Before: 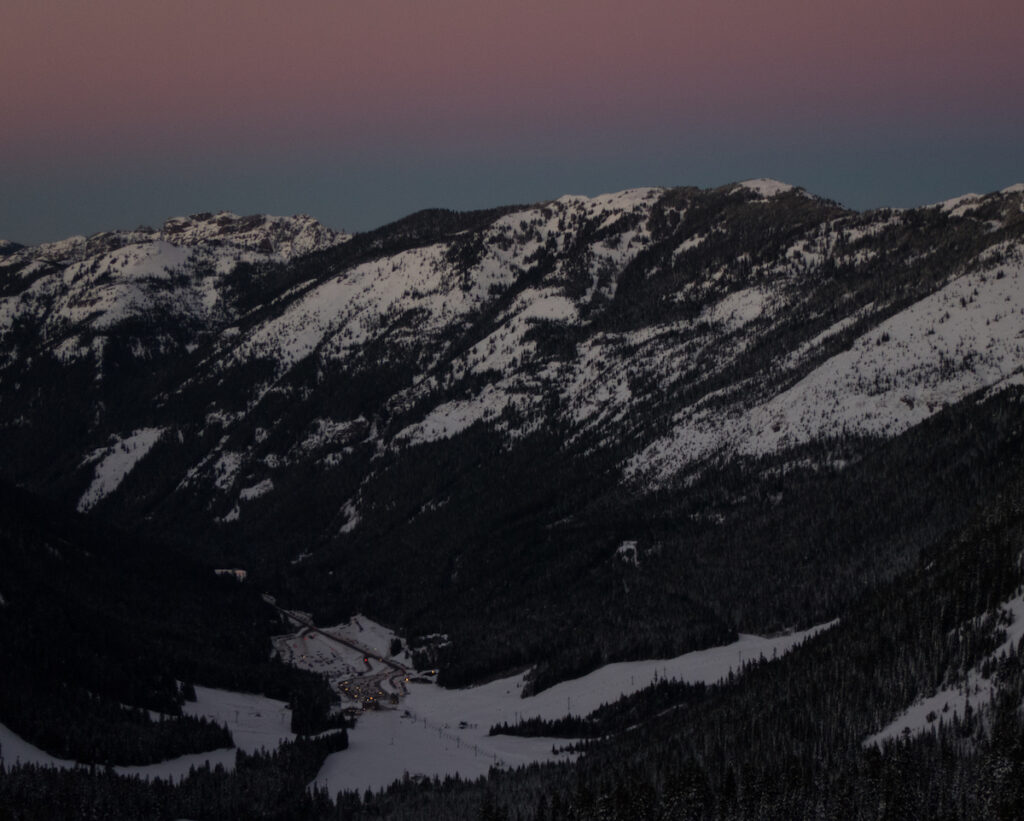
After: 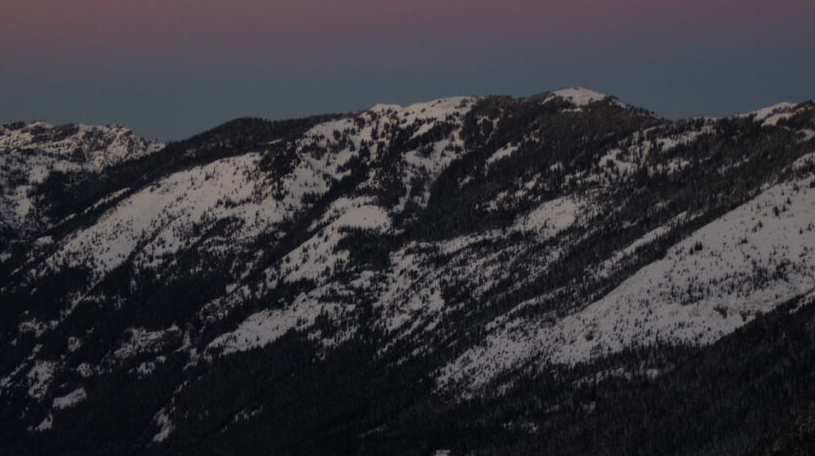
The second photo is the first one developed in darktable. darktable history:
crop: left 18.304%, top 11.11%, right 2.03%, bottom 33.272%
